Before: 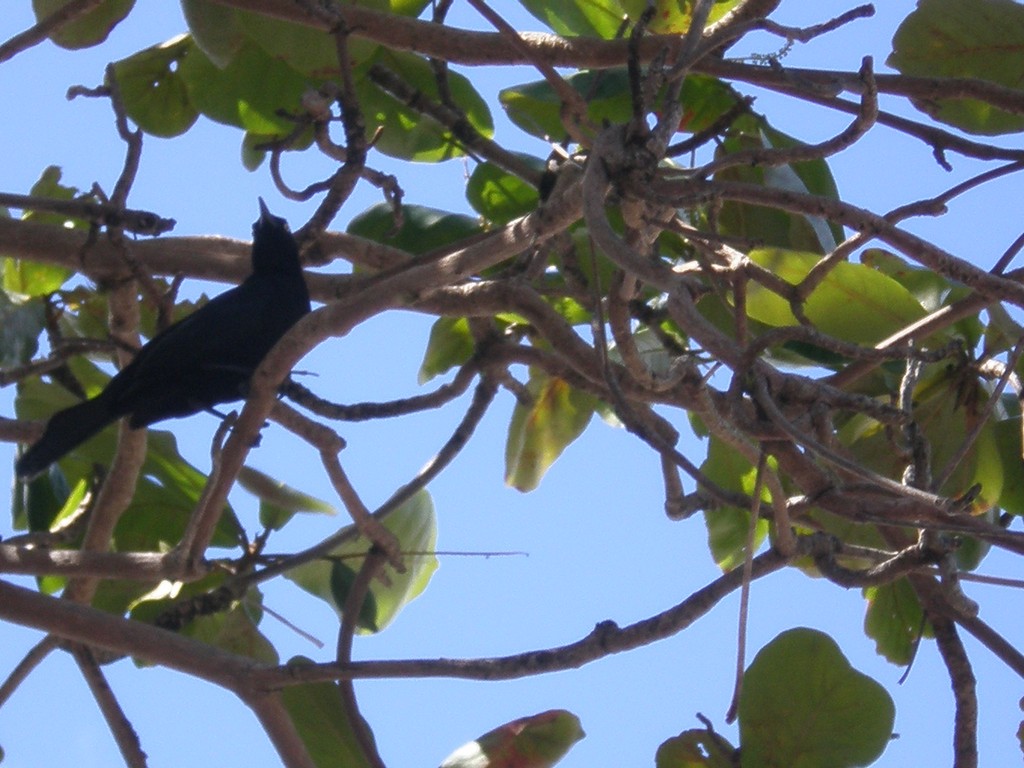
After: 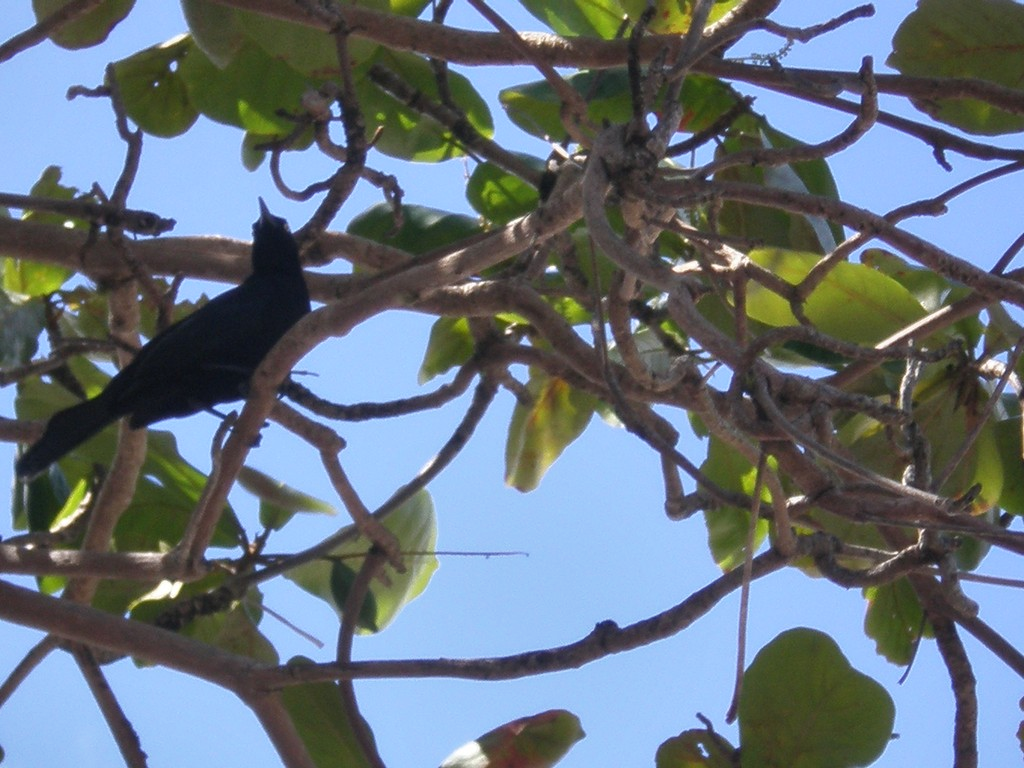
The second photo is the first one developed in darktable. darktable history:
shadows and highlights: shadows 60.29, highlights -60.21, soften with gaussian
